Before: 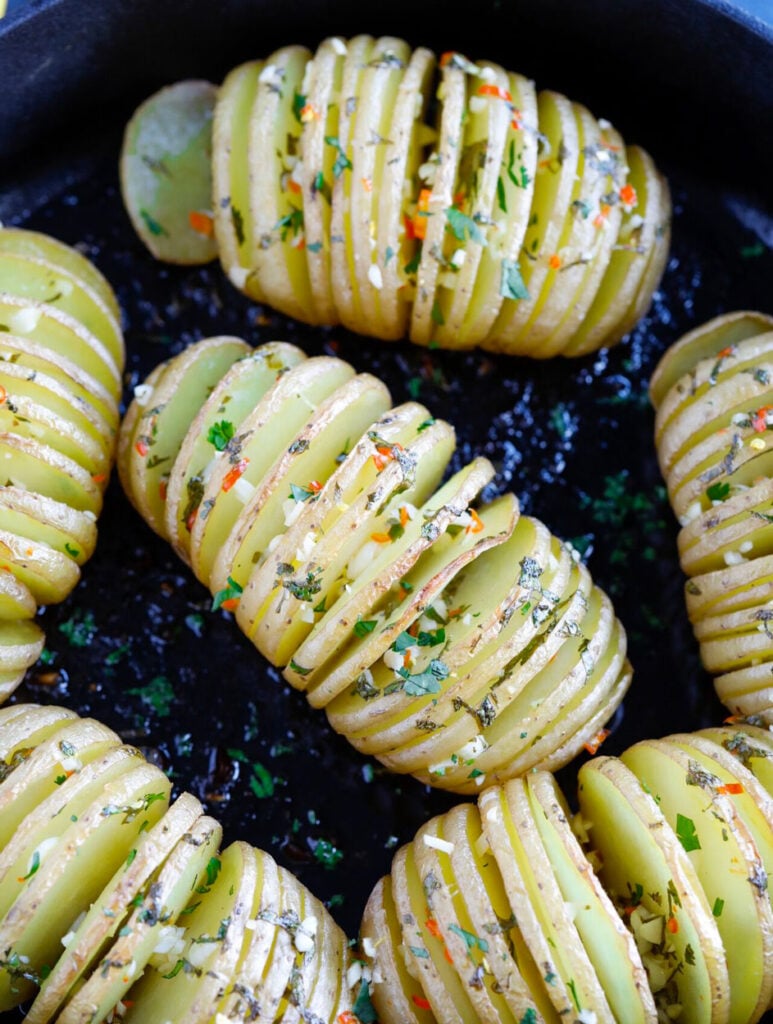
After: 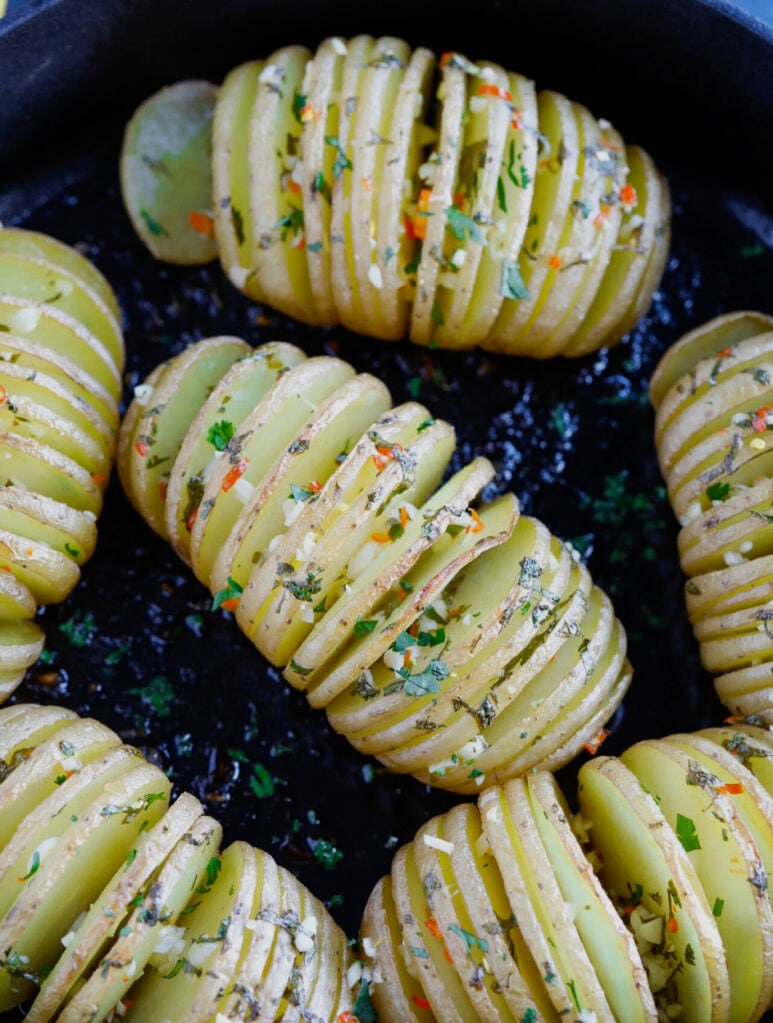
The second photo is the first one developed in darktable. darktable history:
crop: bottom 0.07%
exposure: exposure -0.361 EV, compensate highlight preservation false
